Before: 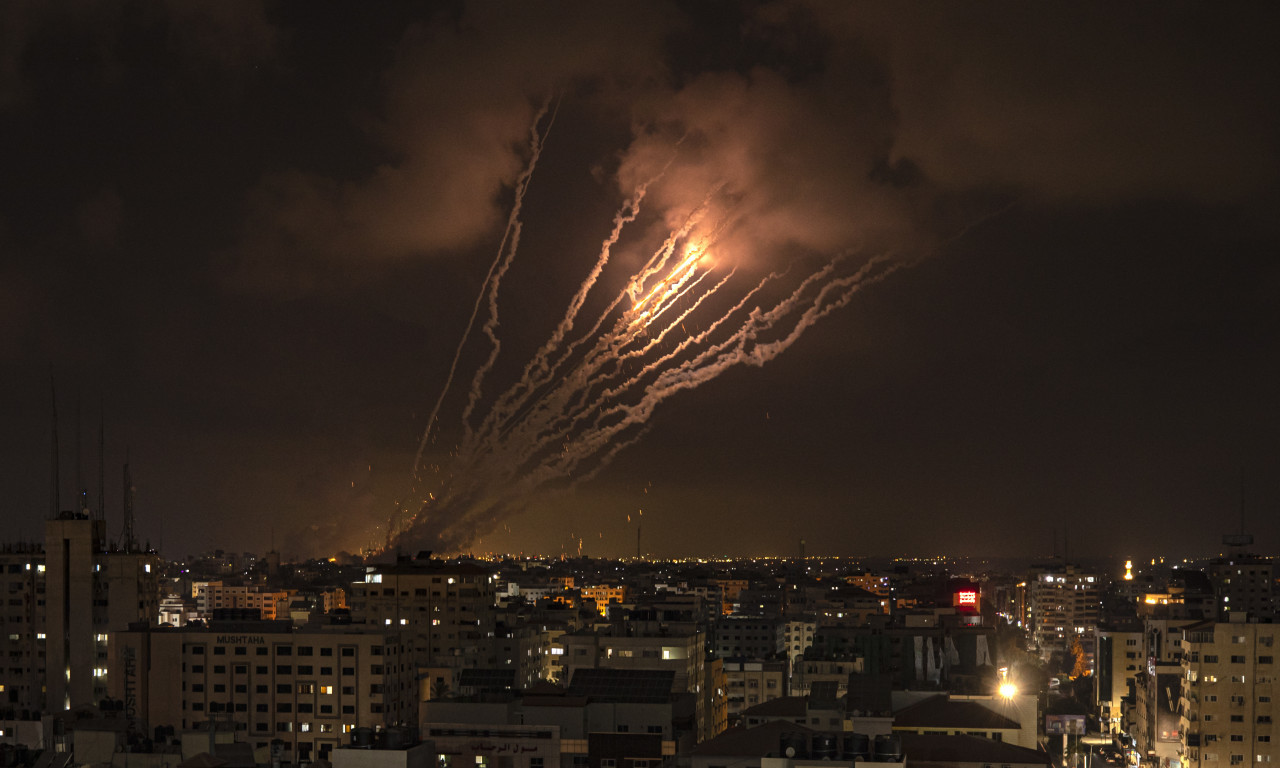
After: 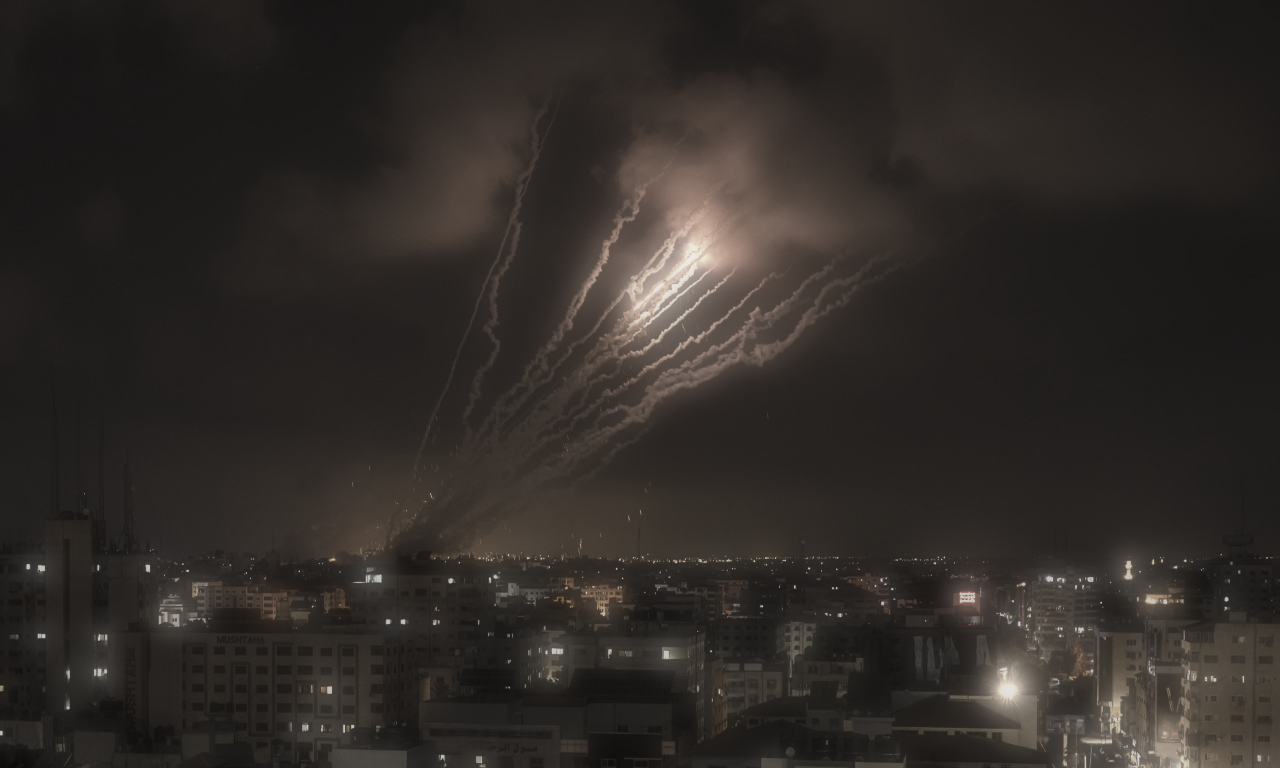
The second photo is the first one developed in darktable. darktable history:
soften: on, module defaults
color balance rgb: linear chroma grading › shadows 19.44%, linear chroma grading › highlights 3.42%, linear chroma grading › mid-tones 10.16%
color correction: saturation 0.3
